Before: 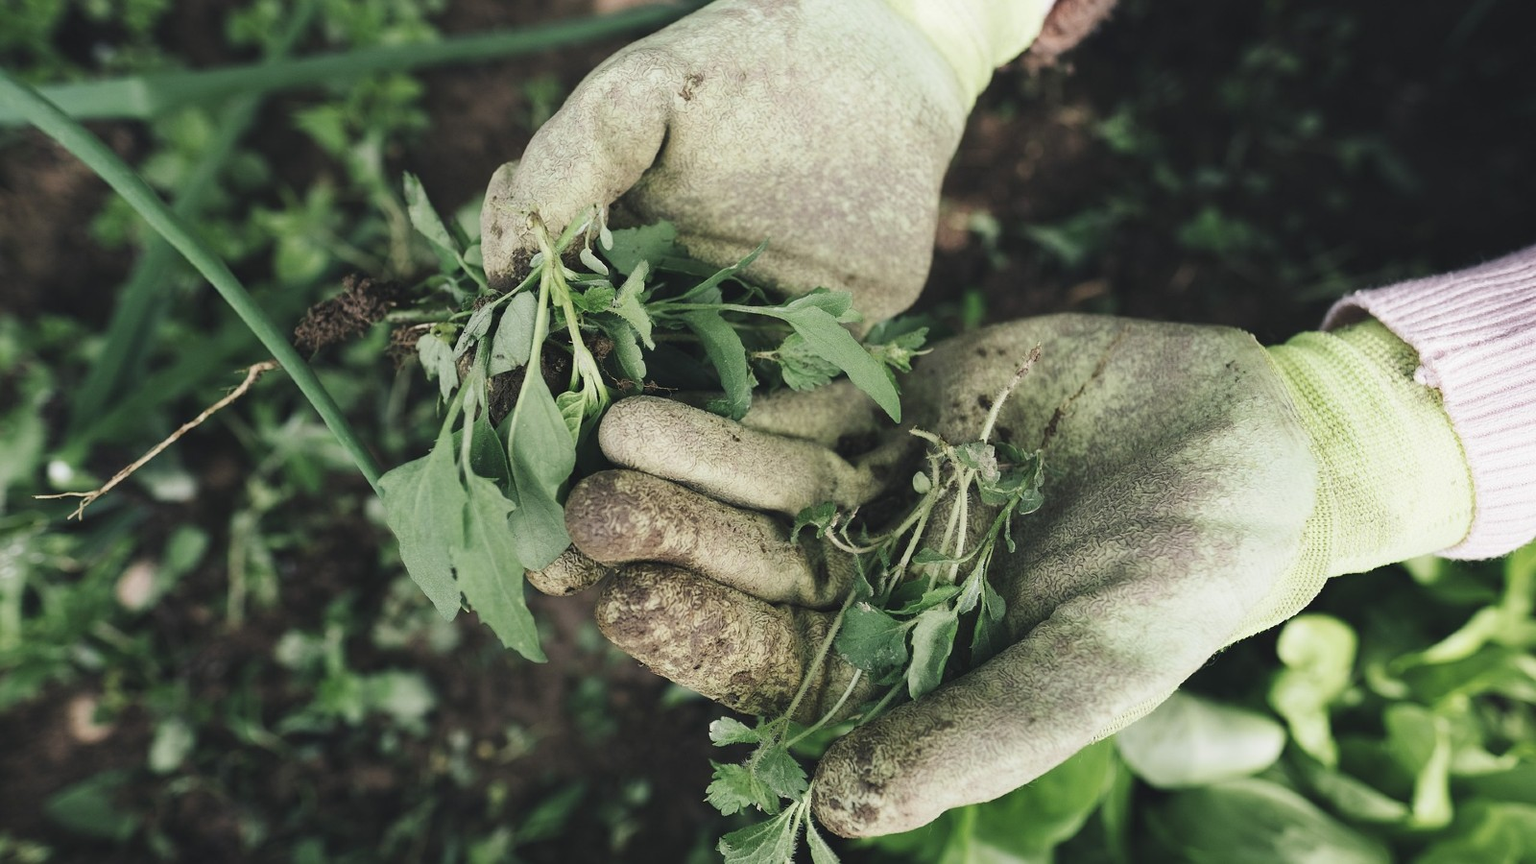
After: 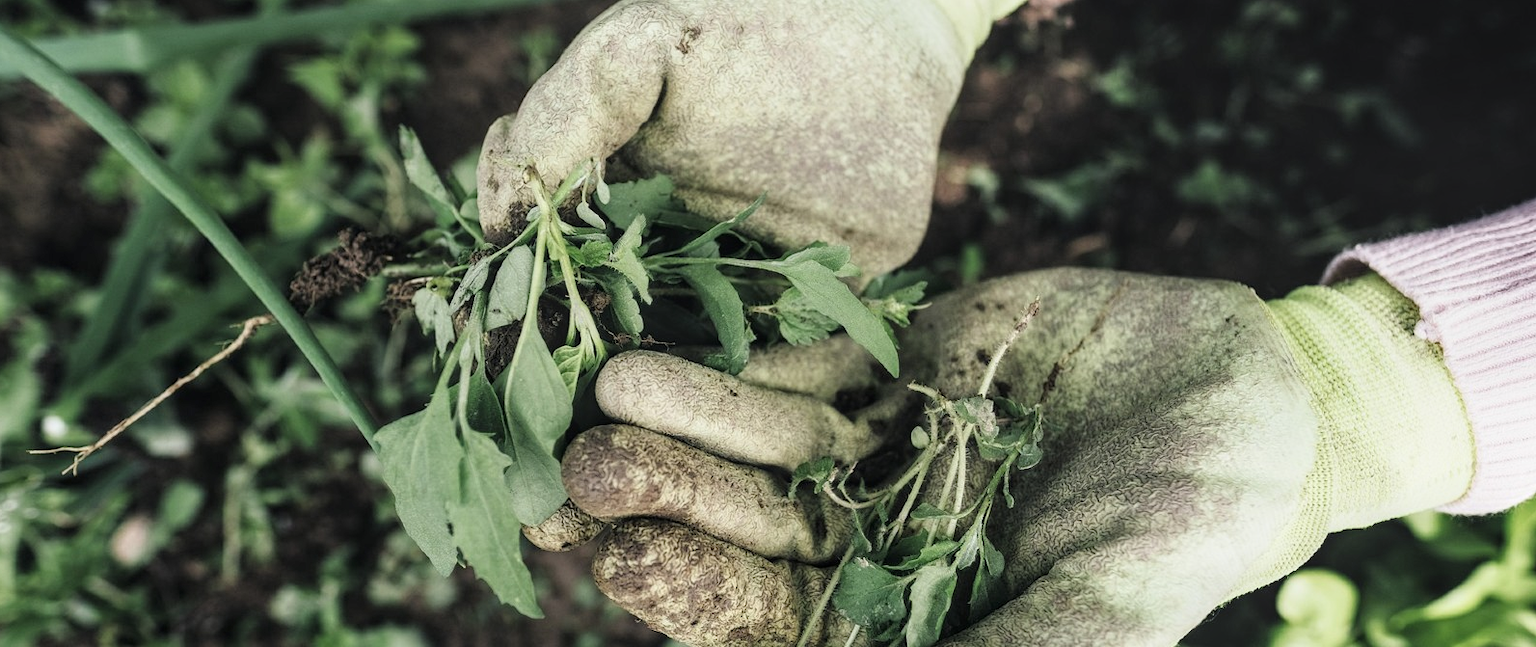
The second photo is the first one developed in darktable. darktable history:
local contrast: on, module defaults
crop: left 0.387%, top 5.469%, bottom 19.809%
shadows and highlights: shadows 0, highlights 40
rgb curve: curves: ch0 [(0, 0) (0.136, 0.078) (0.262, 0.245) (0.414, 0.42) (1, 1)], compensate middle gray true, preserve colors basic power
